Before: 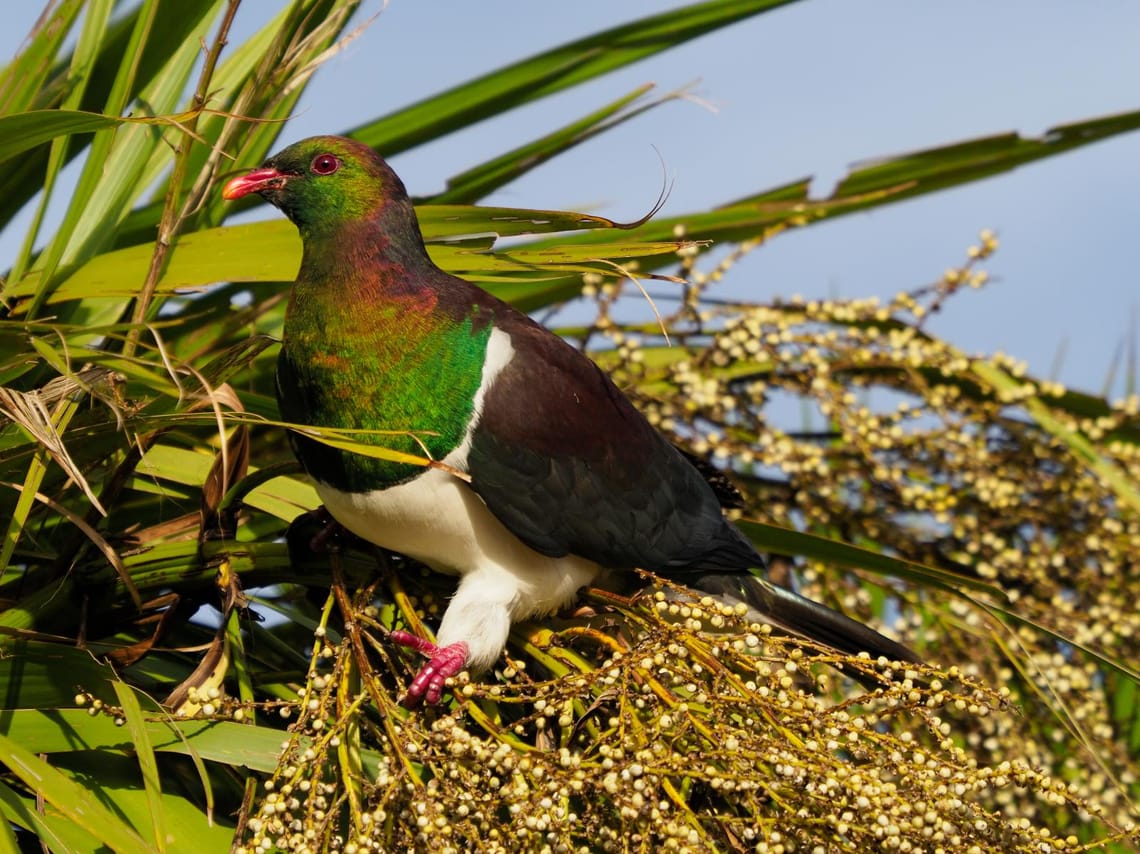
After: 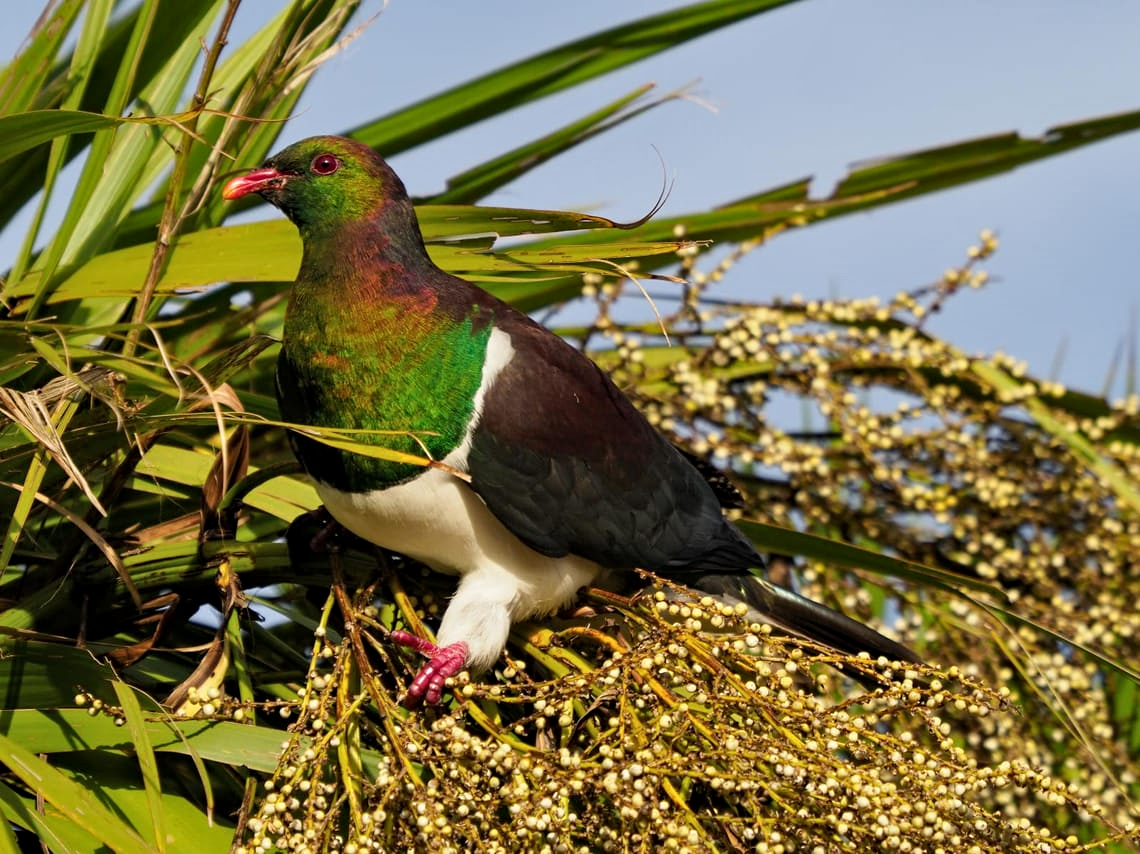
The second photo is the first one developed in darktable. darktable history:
contrast equalizer: y [[0.506, 0.531, 0.562, 0.606, 0.638, 0.669], [0.5 ×6], [0.5 ×6], [0 ×6], [0 ×6]], mix 0.303
shadows and highlights: shadows 36.29, highlights -27.71, soften with gaussian
